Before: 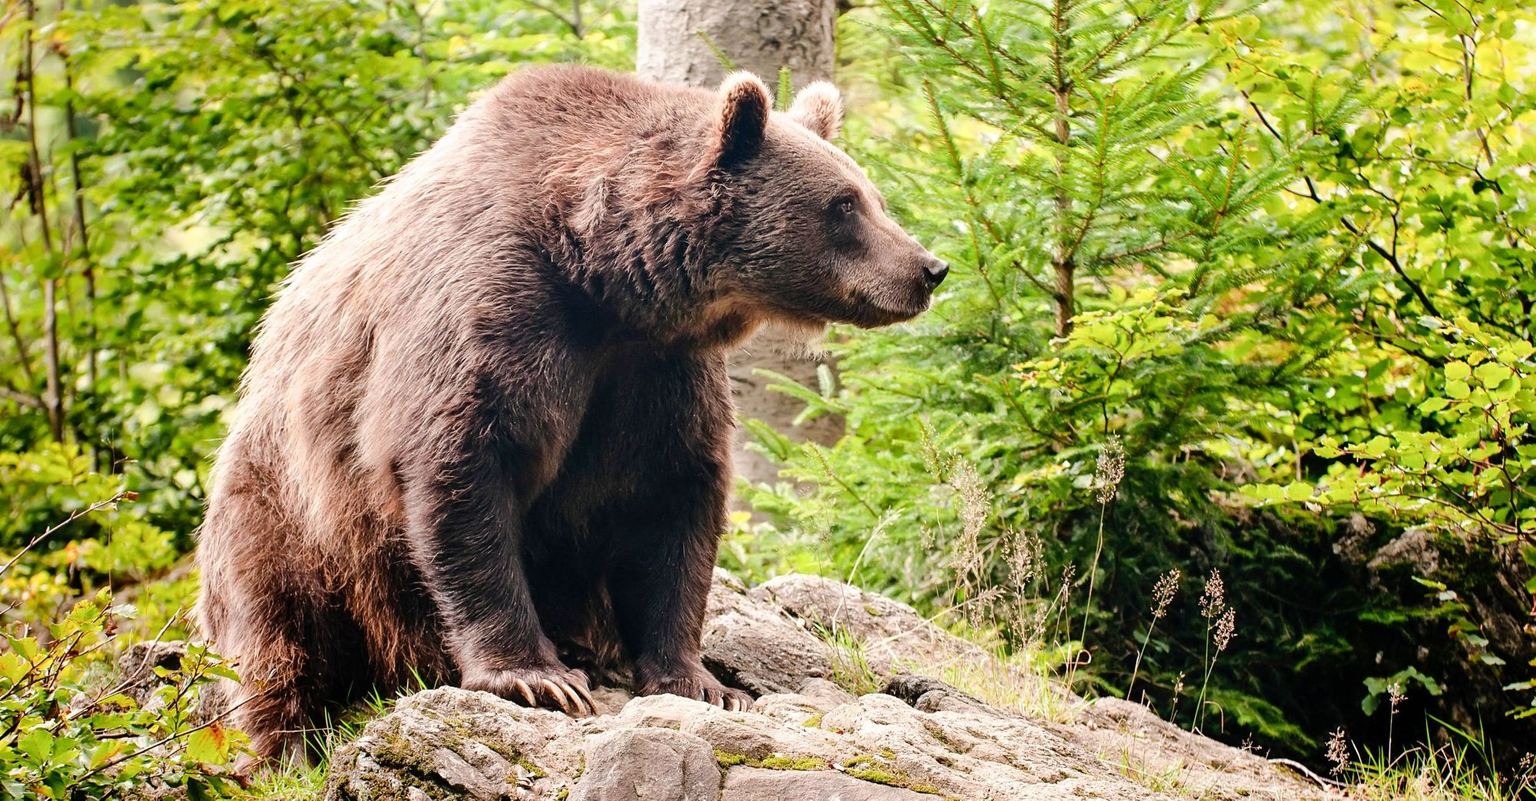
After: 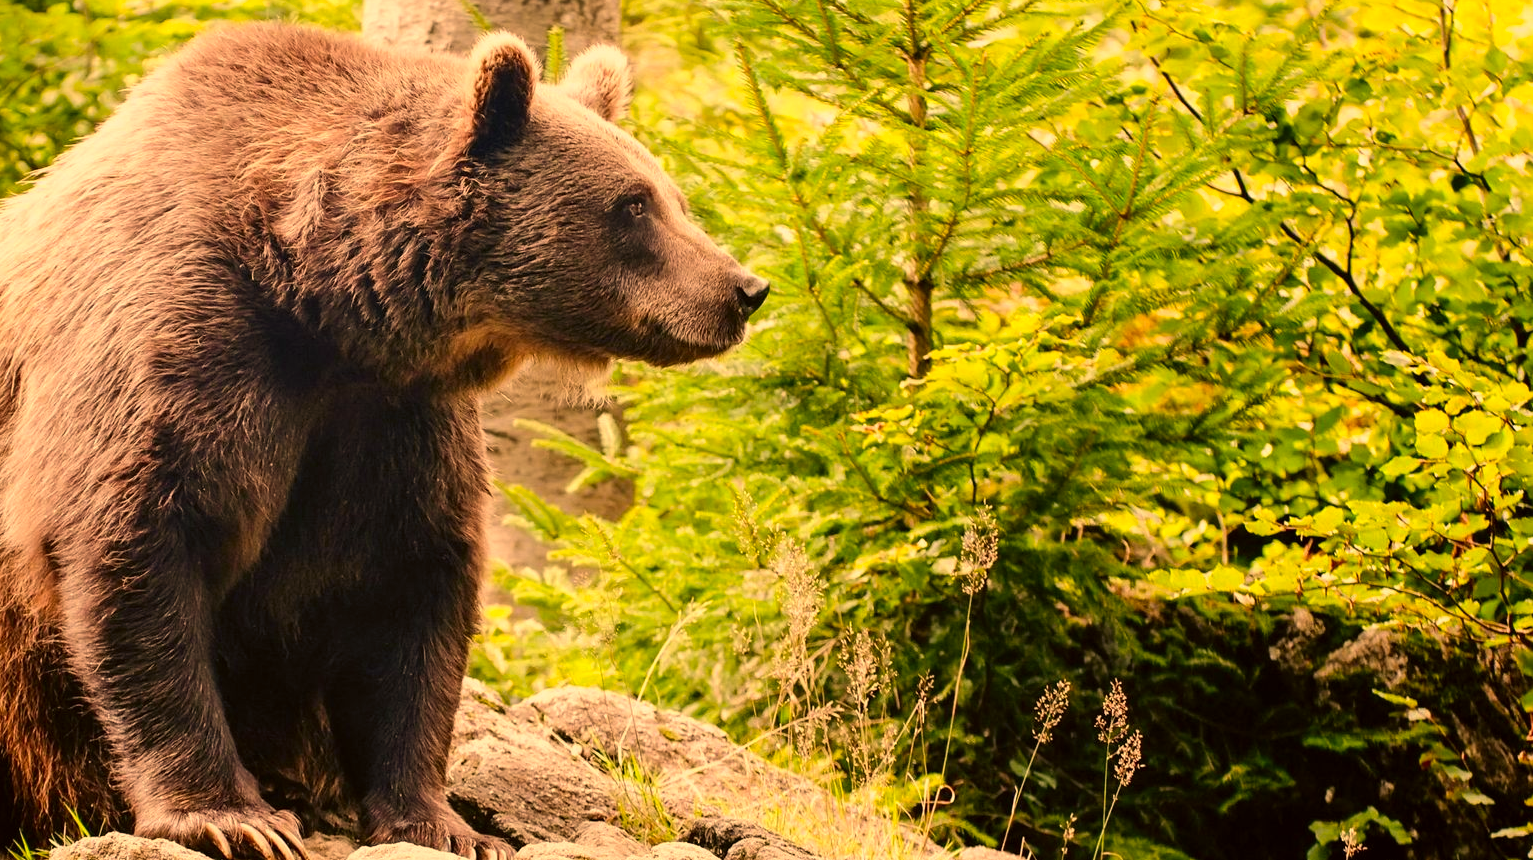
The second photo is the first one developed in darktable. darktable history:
exposure: exposure -0.003 EV, compensate highlight preservation false
crop: left 23.302%, top 5.9%, bottom 11.634%
color correction: highlights a* 18.42, highlights b* 34.94, shadows a* 1.73, shadows b* 5.98, saturation 1.02
